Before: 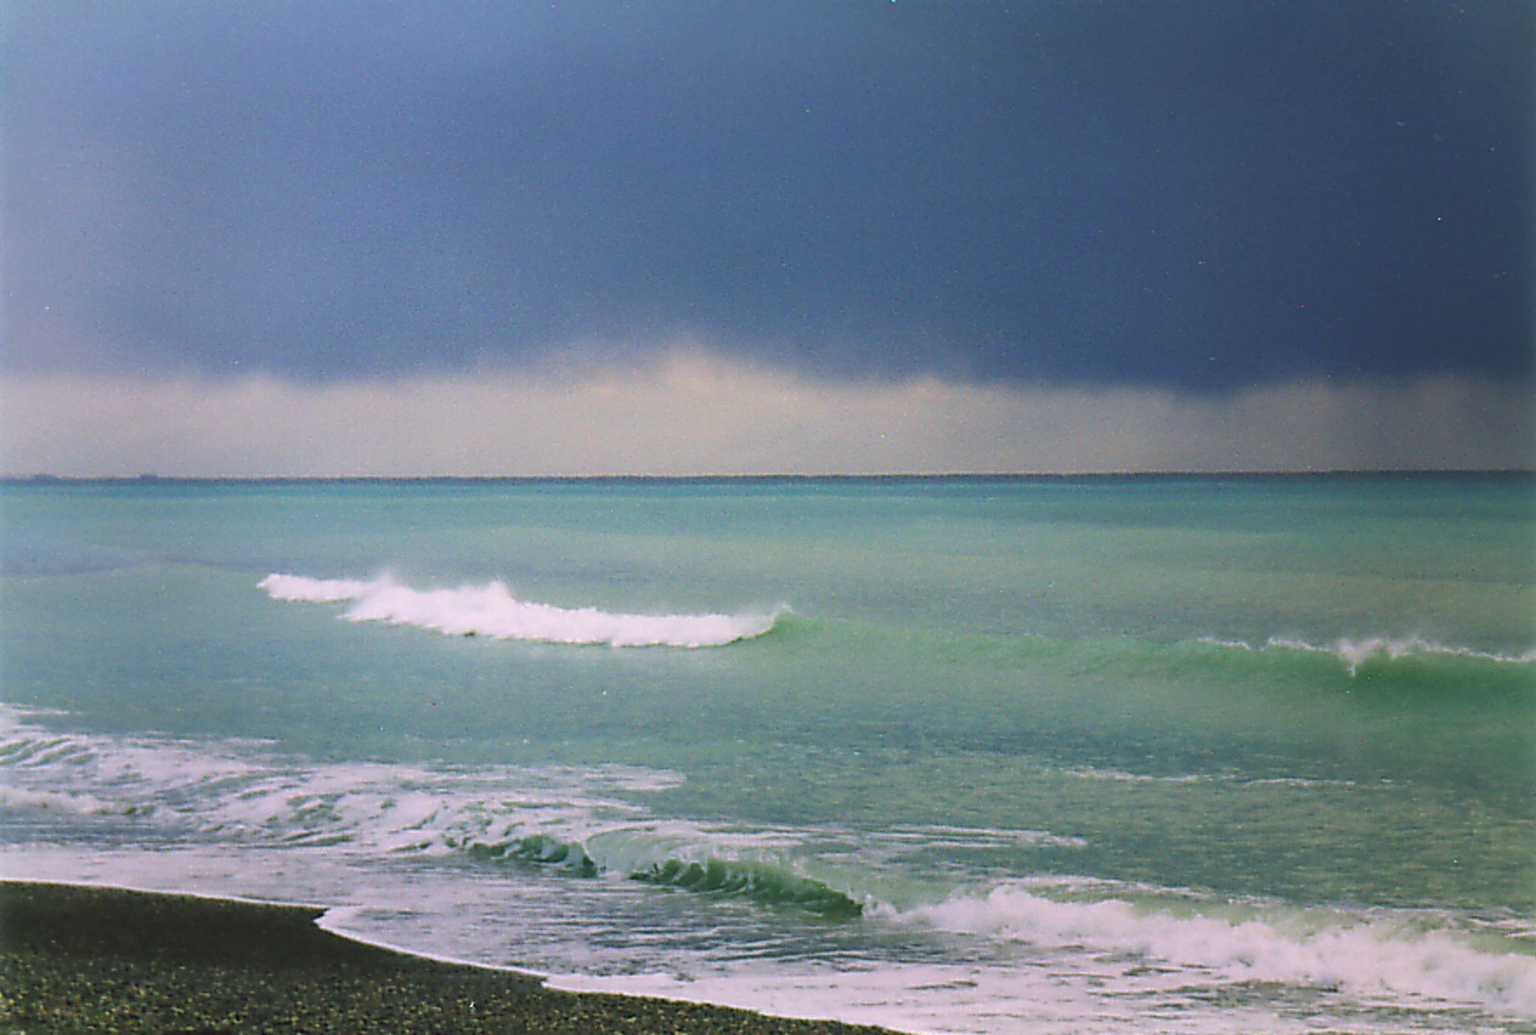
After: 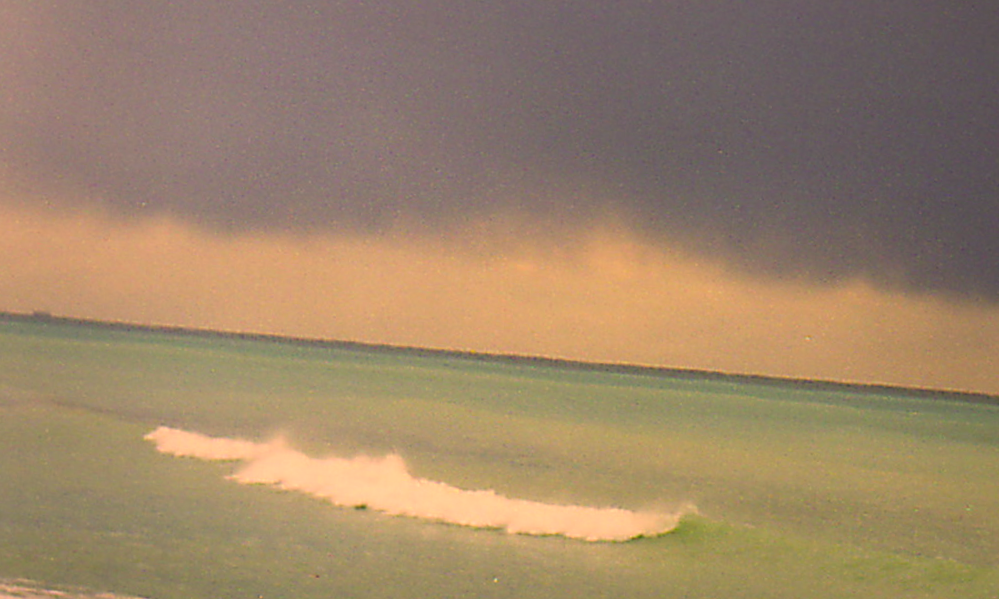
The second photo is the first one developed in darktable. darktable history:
white balance: red 1.029, blue 0.92
crop and rotate: angle -4.99°, left 2.122%, top 6.945%, right 27.566%, bottom 30.519%
color correction: highlights a* 17.94, highlights b* 35.39, shadows a* 1.48, shadows b* 6.42, saturation 1.01
